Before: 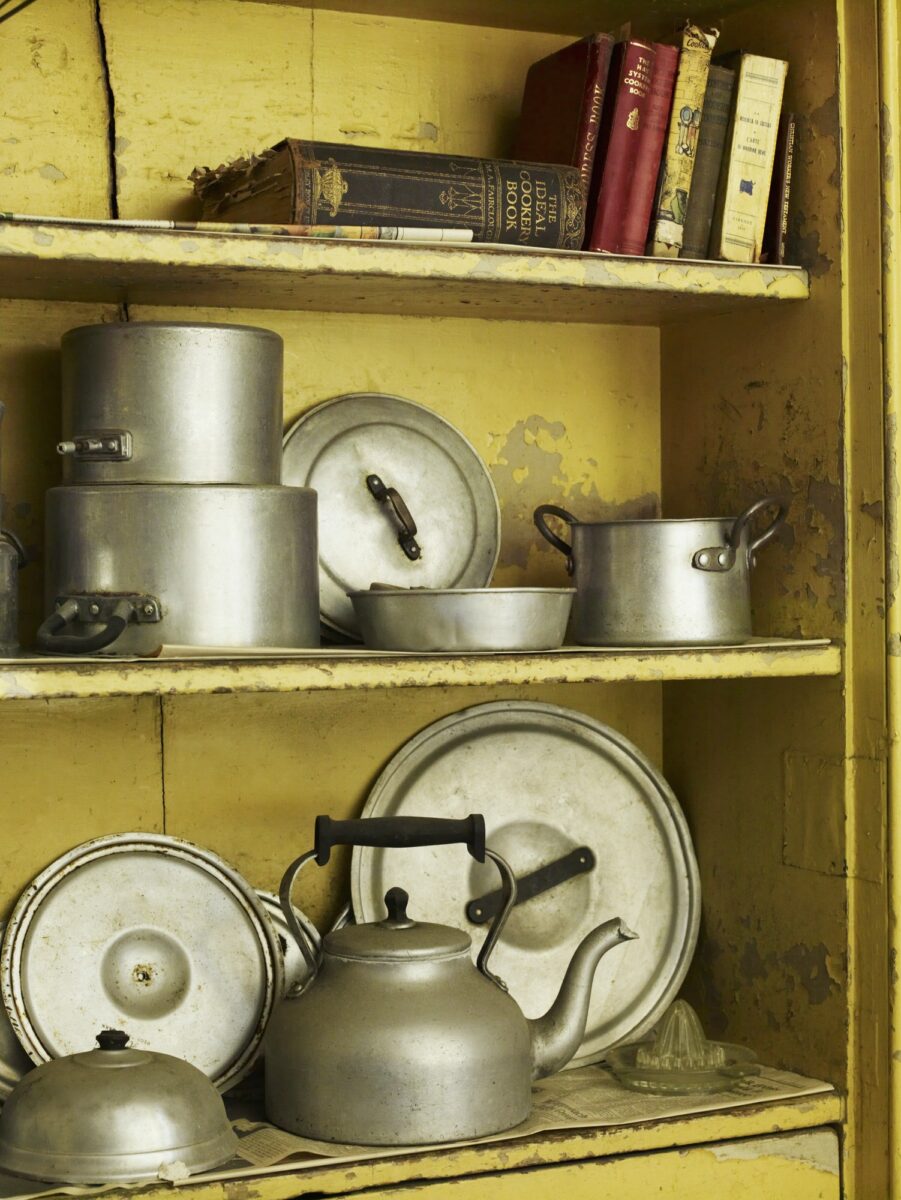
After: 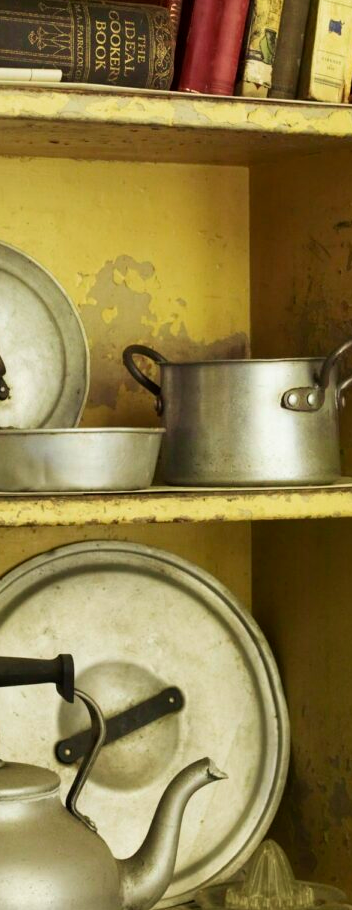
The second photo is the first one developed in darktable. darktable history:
crop: left 45.721%, top 13.393%, right 14.118%, bottom 10.01%
velvia: on, module defaults
shadows and highlights: shadows -23.08, highlights 46.15, soften with gaussian
